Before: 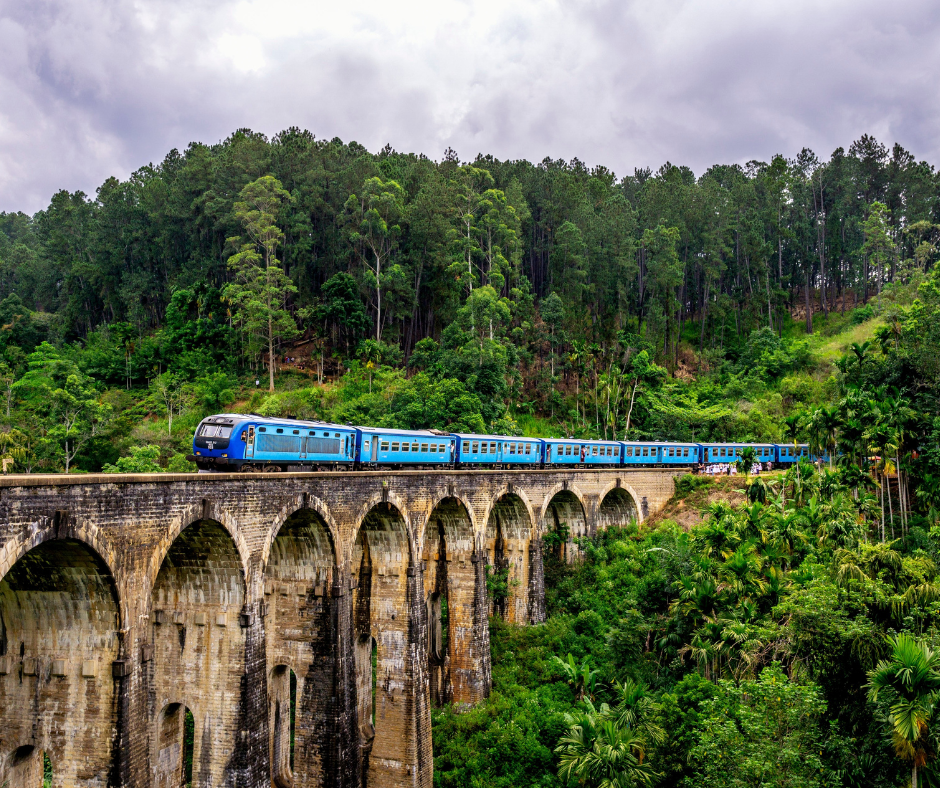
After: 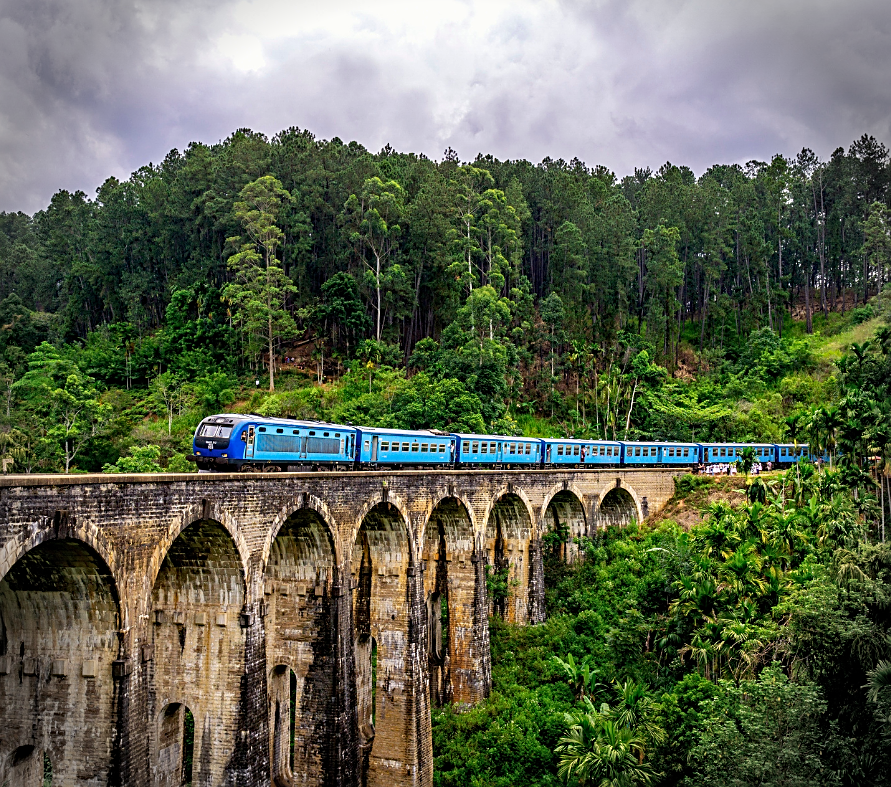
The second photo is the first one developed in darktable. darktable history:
crop and rotate: right 5.167%
sharpen: on, module defaults
vignetting: fall-off start 88.03%, fall-off radius 24.9%
haze removal: compatibility mode true, adaptive false
